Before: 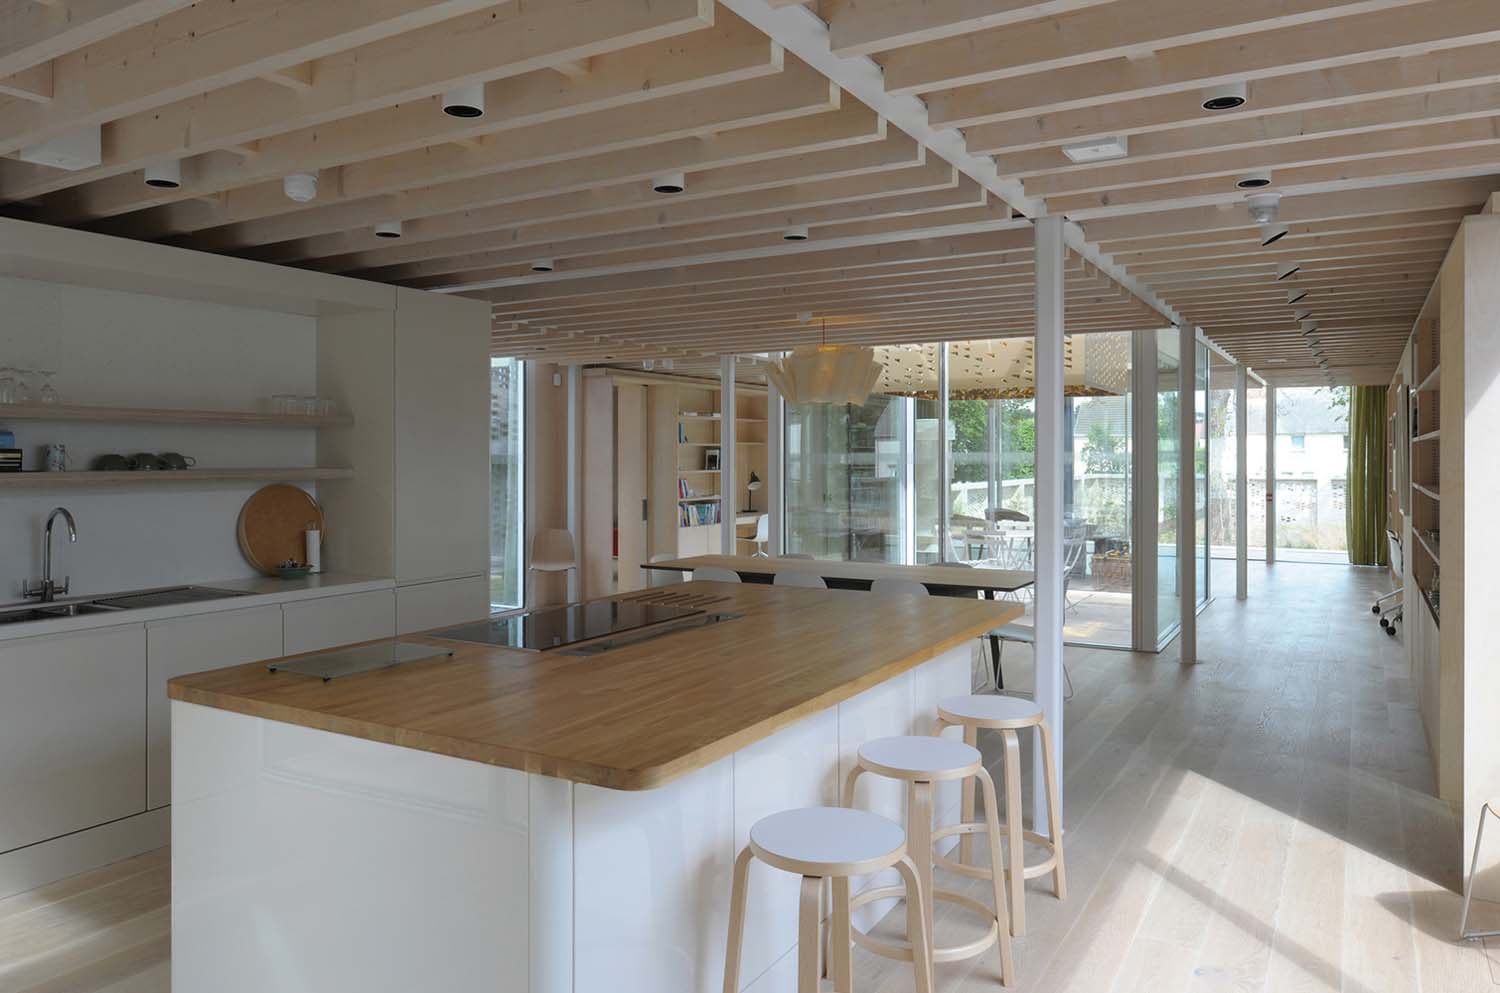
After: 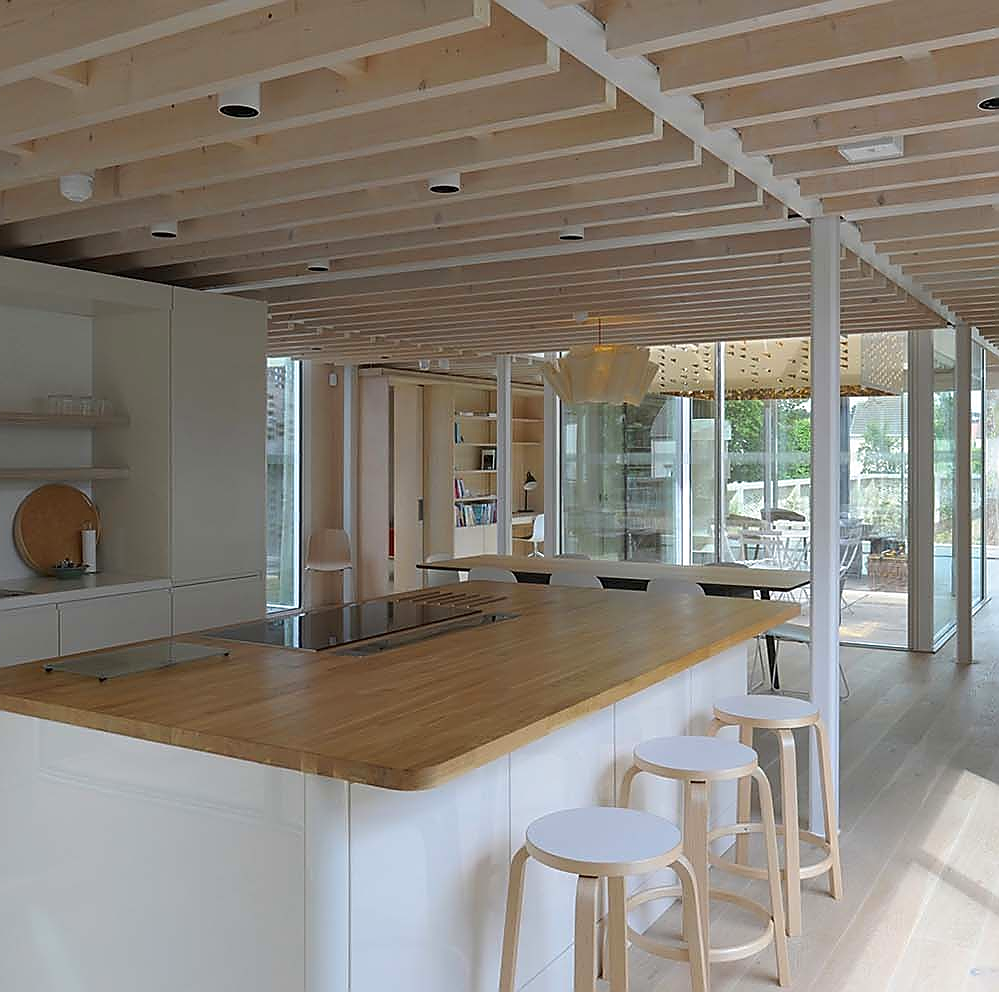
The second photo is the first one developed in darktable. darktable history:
crop and rotate: left 15.055%, right 18.278%
contrast brightness saturation: saturation 0.13
sharpen: radius 1.4, amount 1.25, threshold 0.7
